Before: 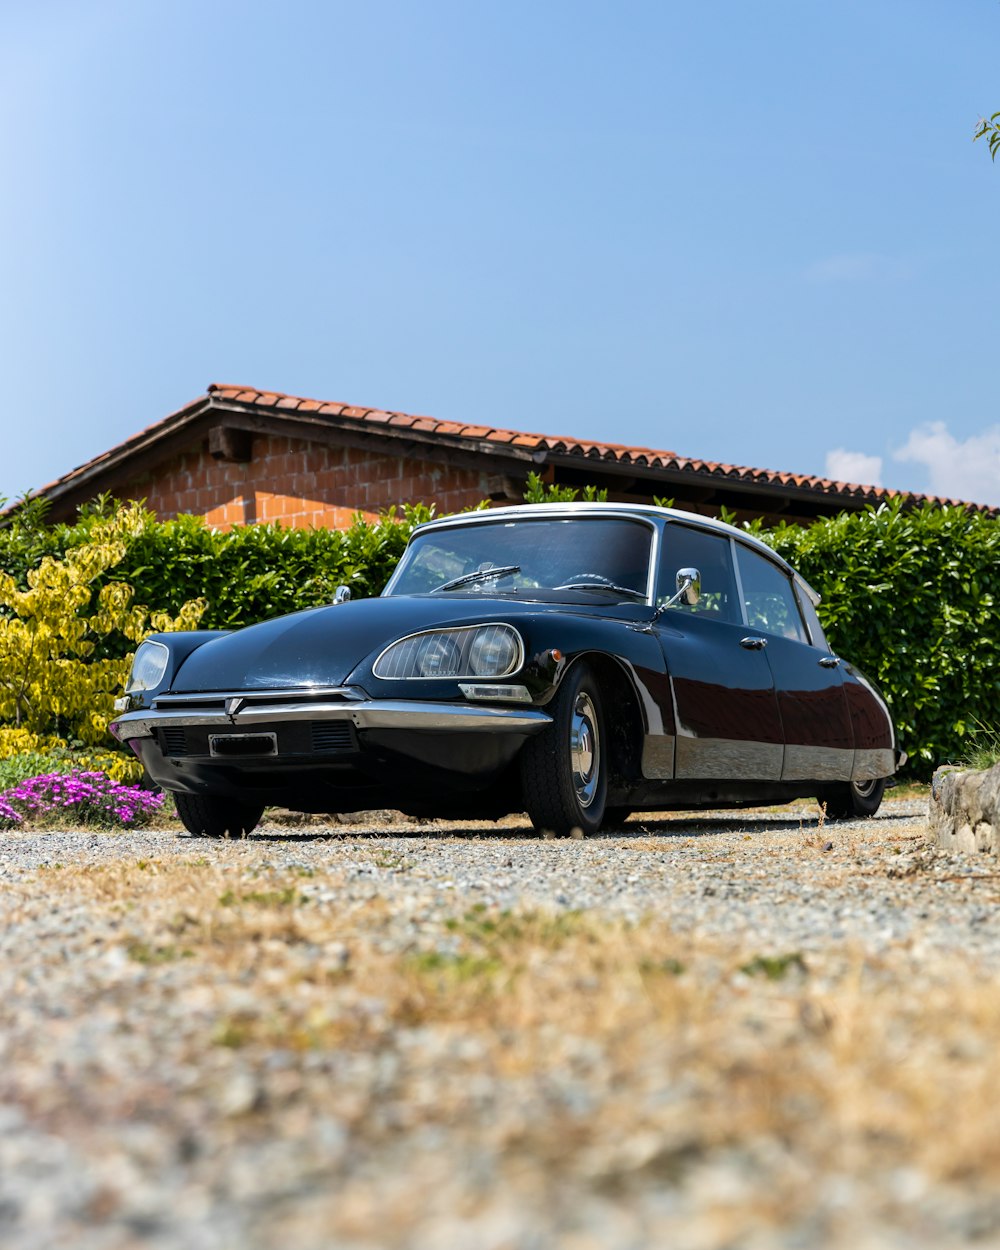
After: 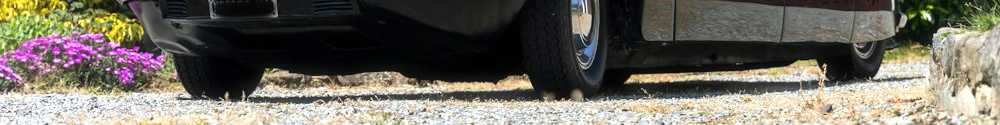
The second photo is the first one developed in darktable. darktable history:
exposure: exposure 0.485 EV, compensate highlight preservation false
crop and rotate: top 59.084%, bottom 30.916%
white balance: red 0.976, blue 1.04
haze removal: strength -0.05
